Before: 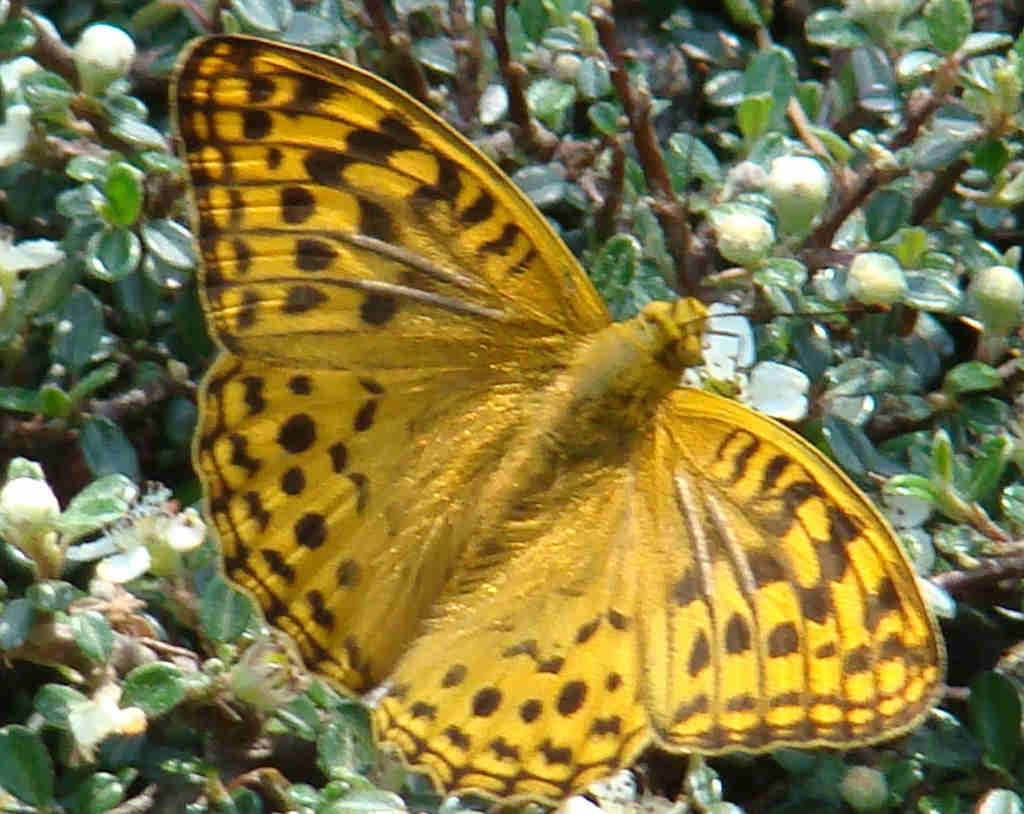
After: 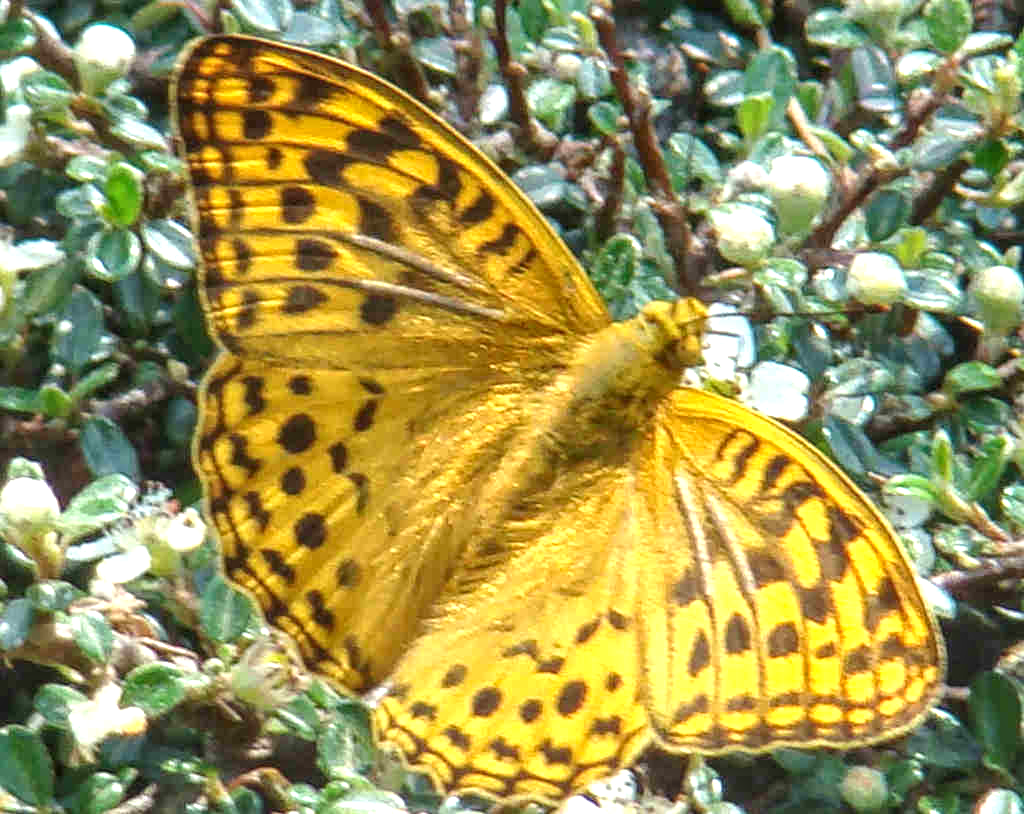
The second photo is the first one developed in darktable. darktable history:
local contrast: highlights 1%, shadows 4%, detail 133%
exposure: black level correction 0, exposure 0.691 EV, compensate highlight preservation false
